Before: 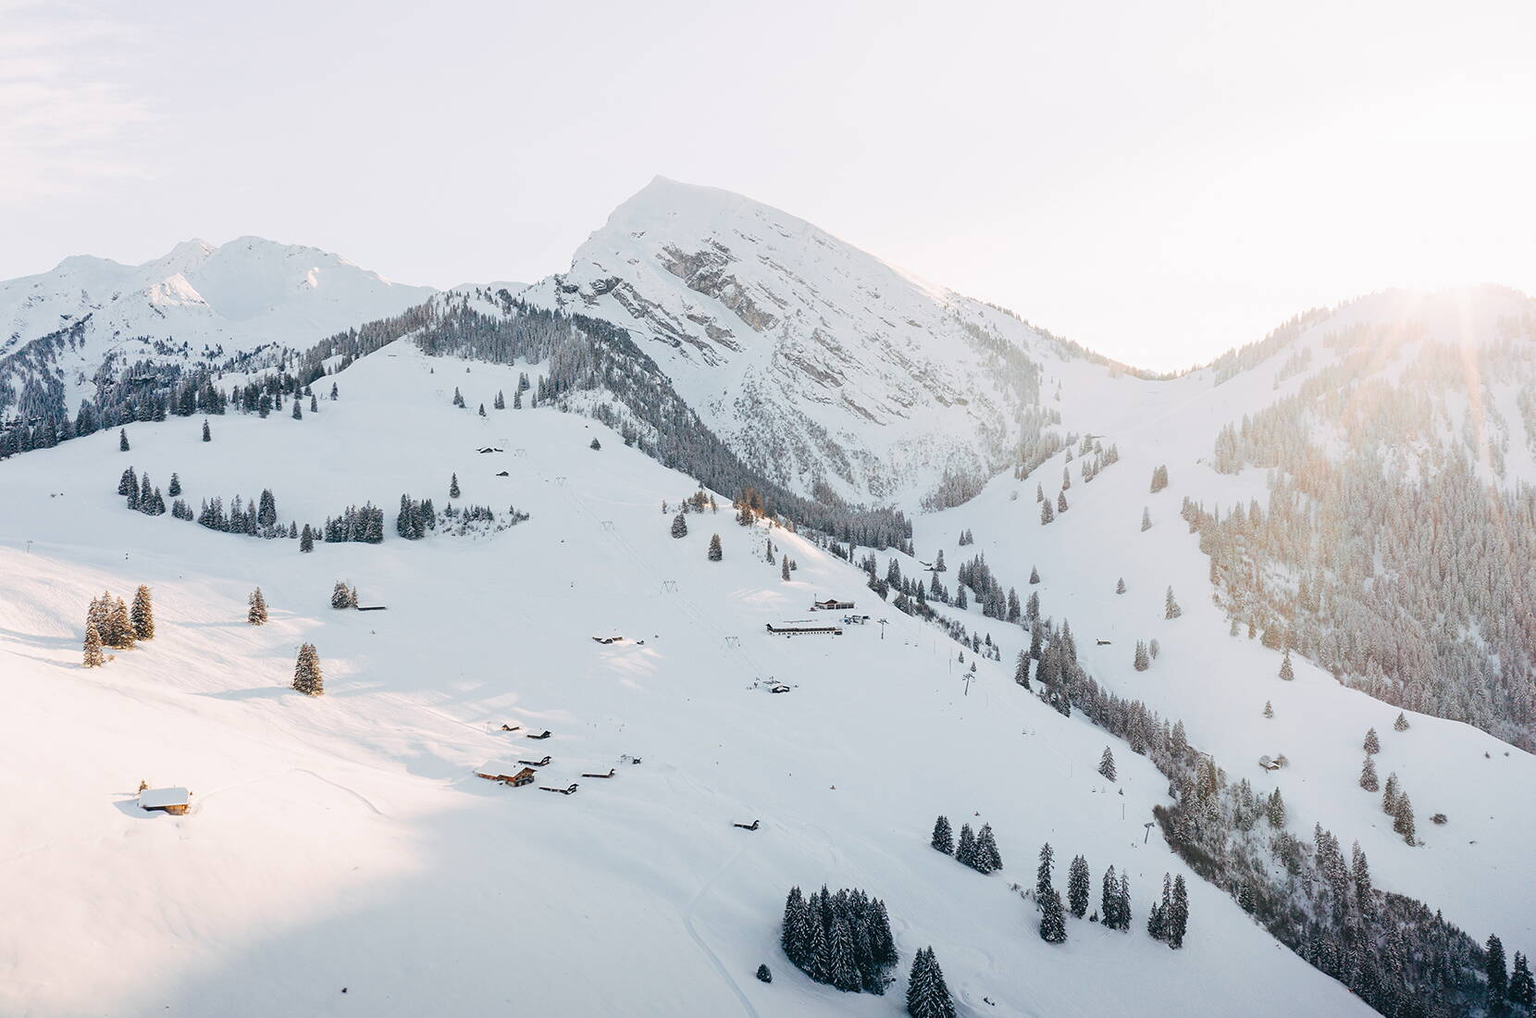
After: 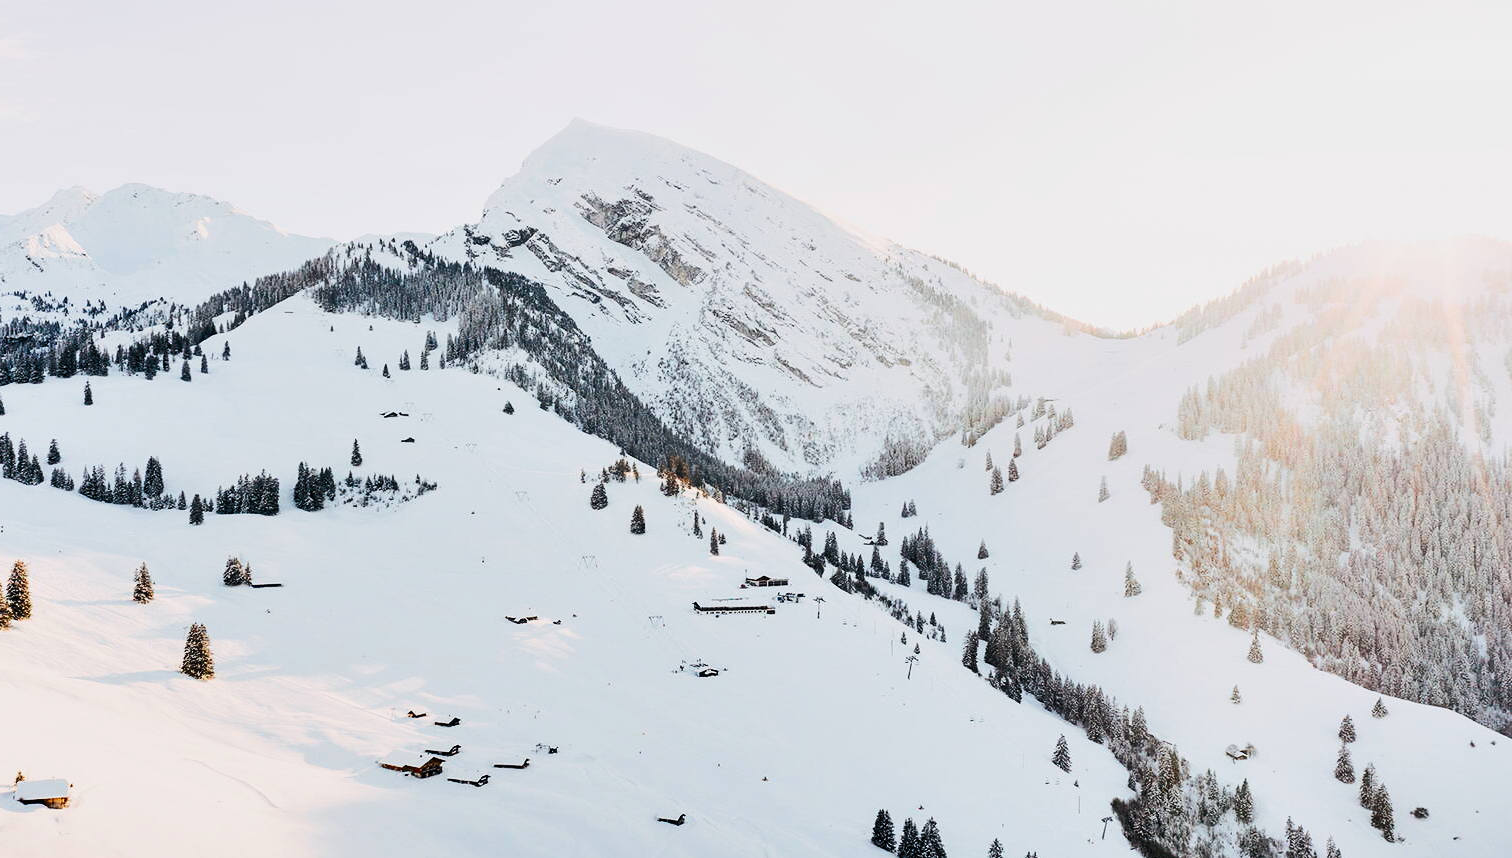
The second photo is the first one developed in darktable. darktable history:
crop: left 8.155%, top 6.611%, bottom 15.385%
shadows and highlights: soften with gaussian
filmic rgb: black relative exposure -5 EV, white relative exposure 3.5 EV, hardness 3.19, contrast 1.4, highlights saturation mix -30%
contrast brightness saturation: contrast 0.2, brightness 0.15, saturation 0.14
